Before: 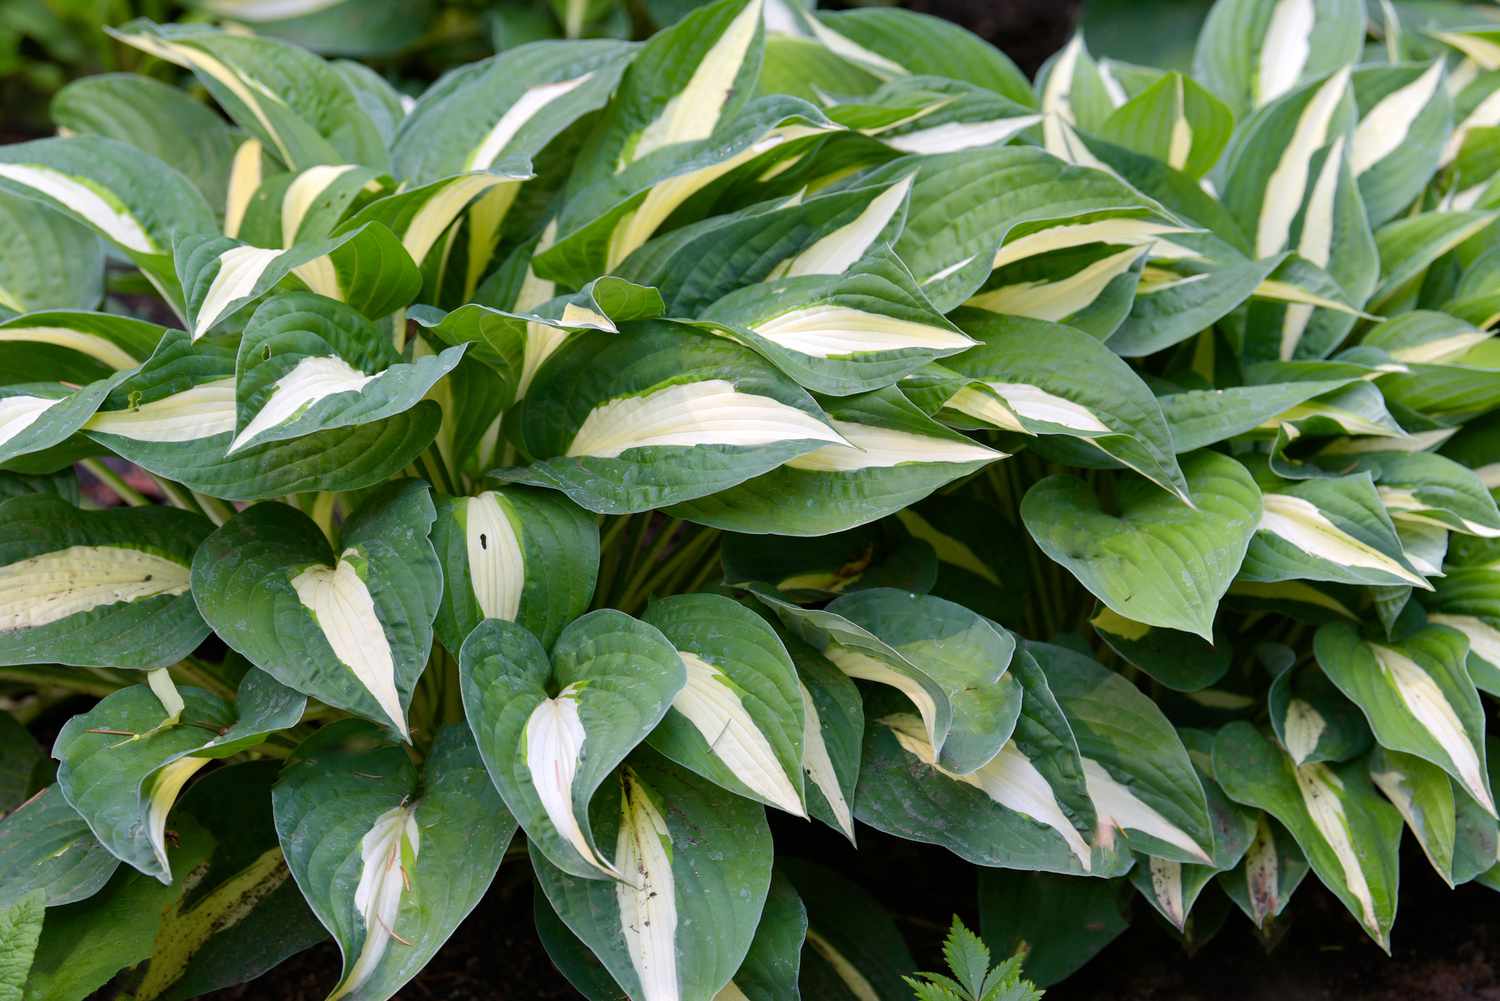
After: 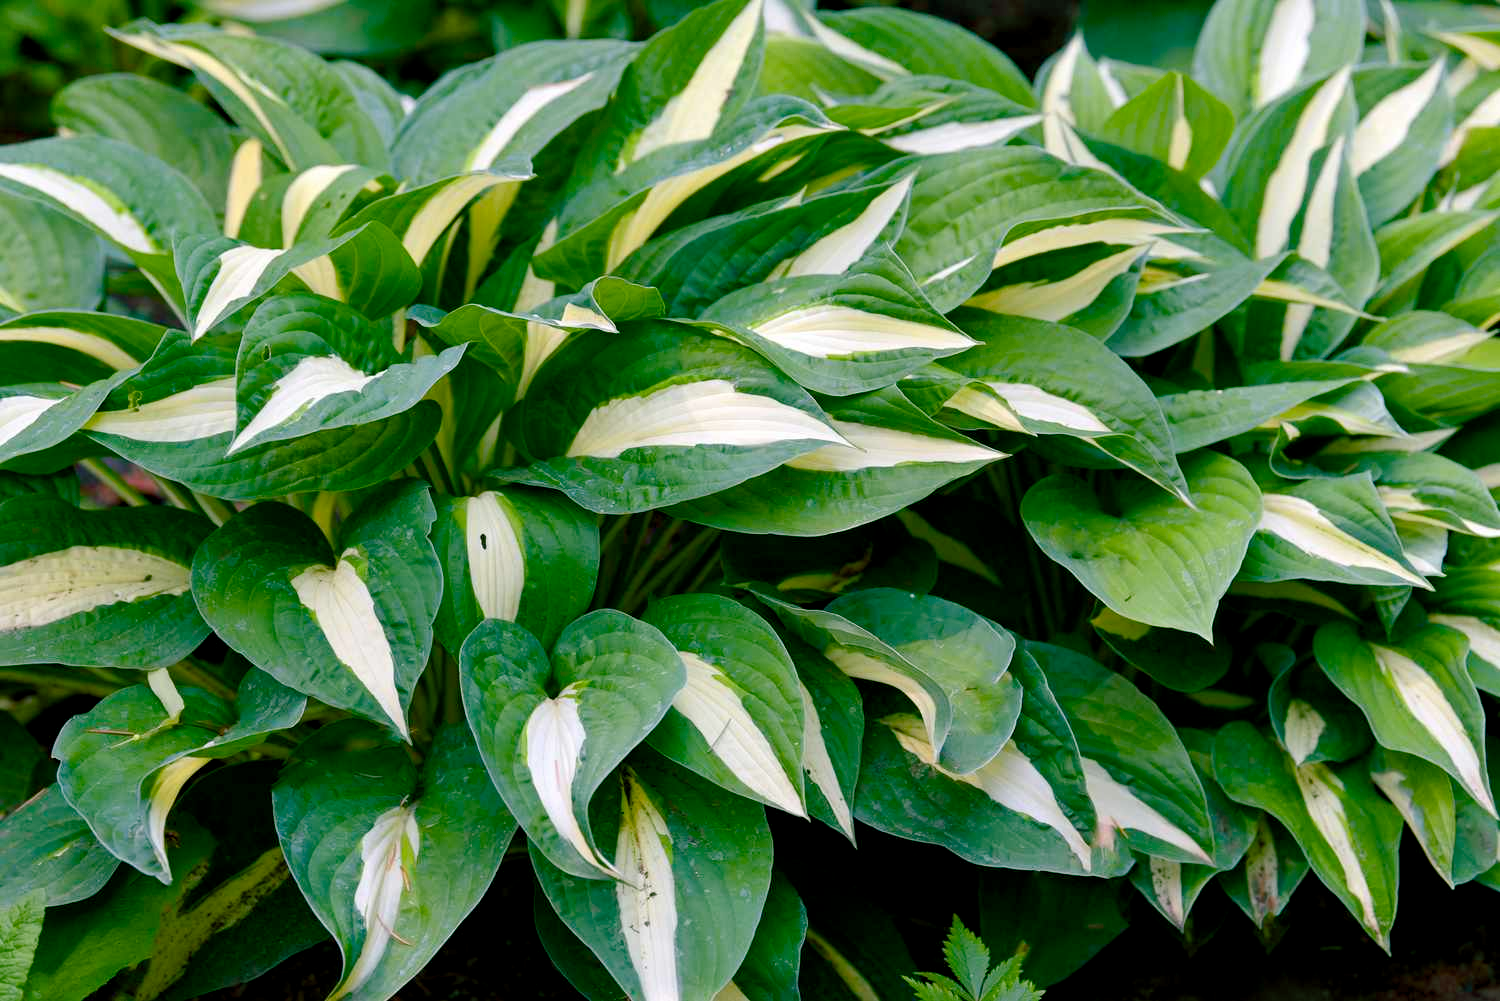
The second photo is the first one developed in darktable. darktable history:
color balance rgb: shadows lift › chroma 11.806%, shadows lift › hue 133.37°, global offset › luminance -0.294%, global offset › hue 262.88°, perceptual saturation grading › global saturation 20%, perceptual saturation grading › highlights -25.47%, perceptual saturation grading › shadows 49.663%
